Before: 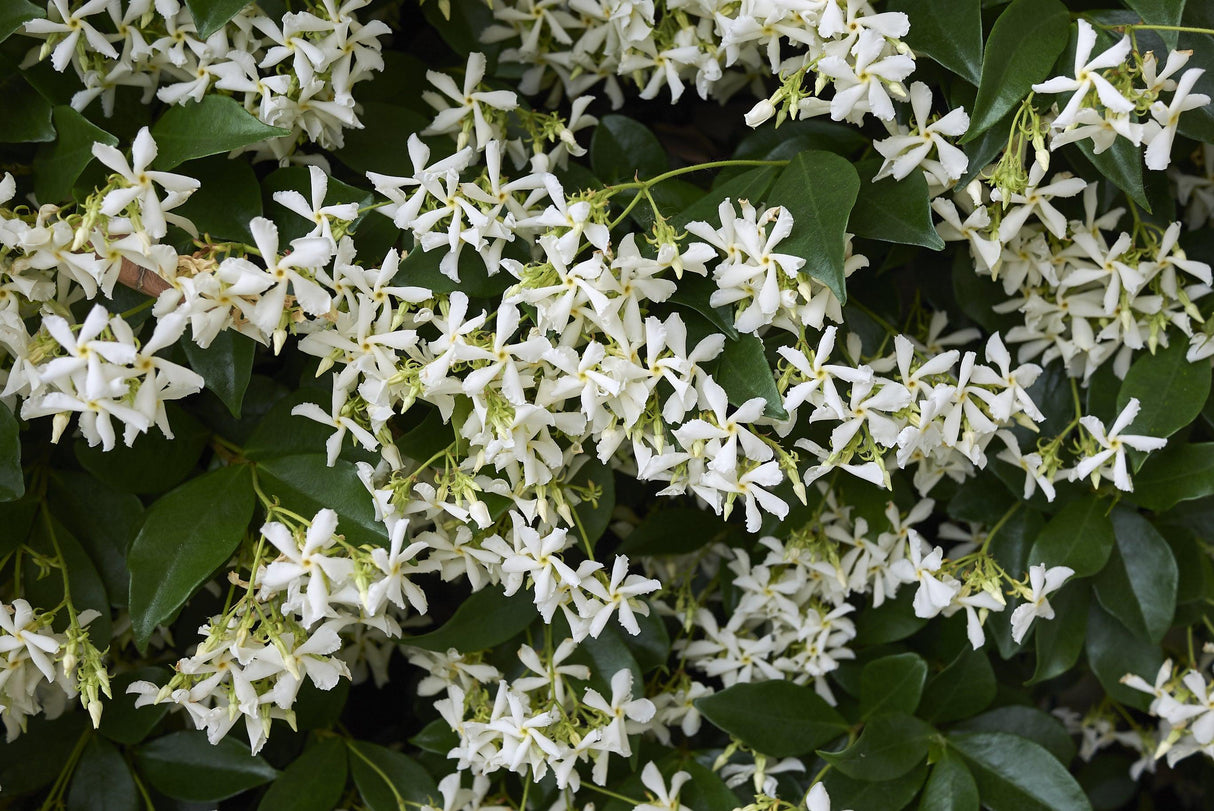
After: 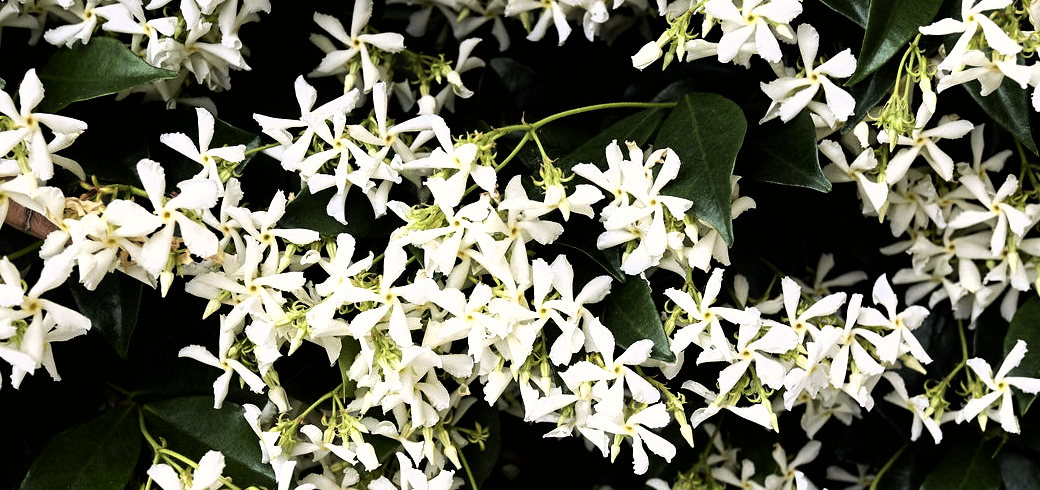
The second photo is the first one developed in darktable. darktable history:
crop and rotate: left 9.345%, top 7.22%, right 4.982%, bottom 32.331%
white balance: red 1.009, blue 1.027
contrast brightness saturation: contrast 0.05
filmic rgb: black relative exposure -8.2 EV, white relative exposure 2.2 EV, threshold 3 EV, hardness 7.11, latitude 85.74%, contrast 1.696, highlights saturation mix -4%, shadows ↔ highlights balance -2.69%, color science v5 (2021), contrast in shadows safe, contrast in highlights safe, enable highlight reconstruction true
color correction: highlights a* 0.816, highlights b* 2.78, saturation 1.1
